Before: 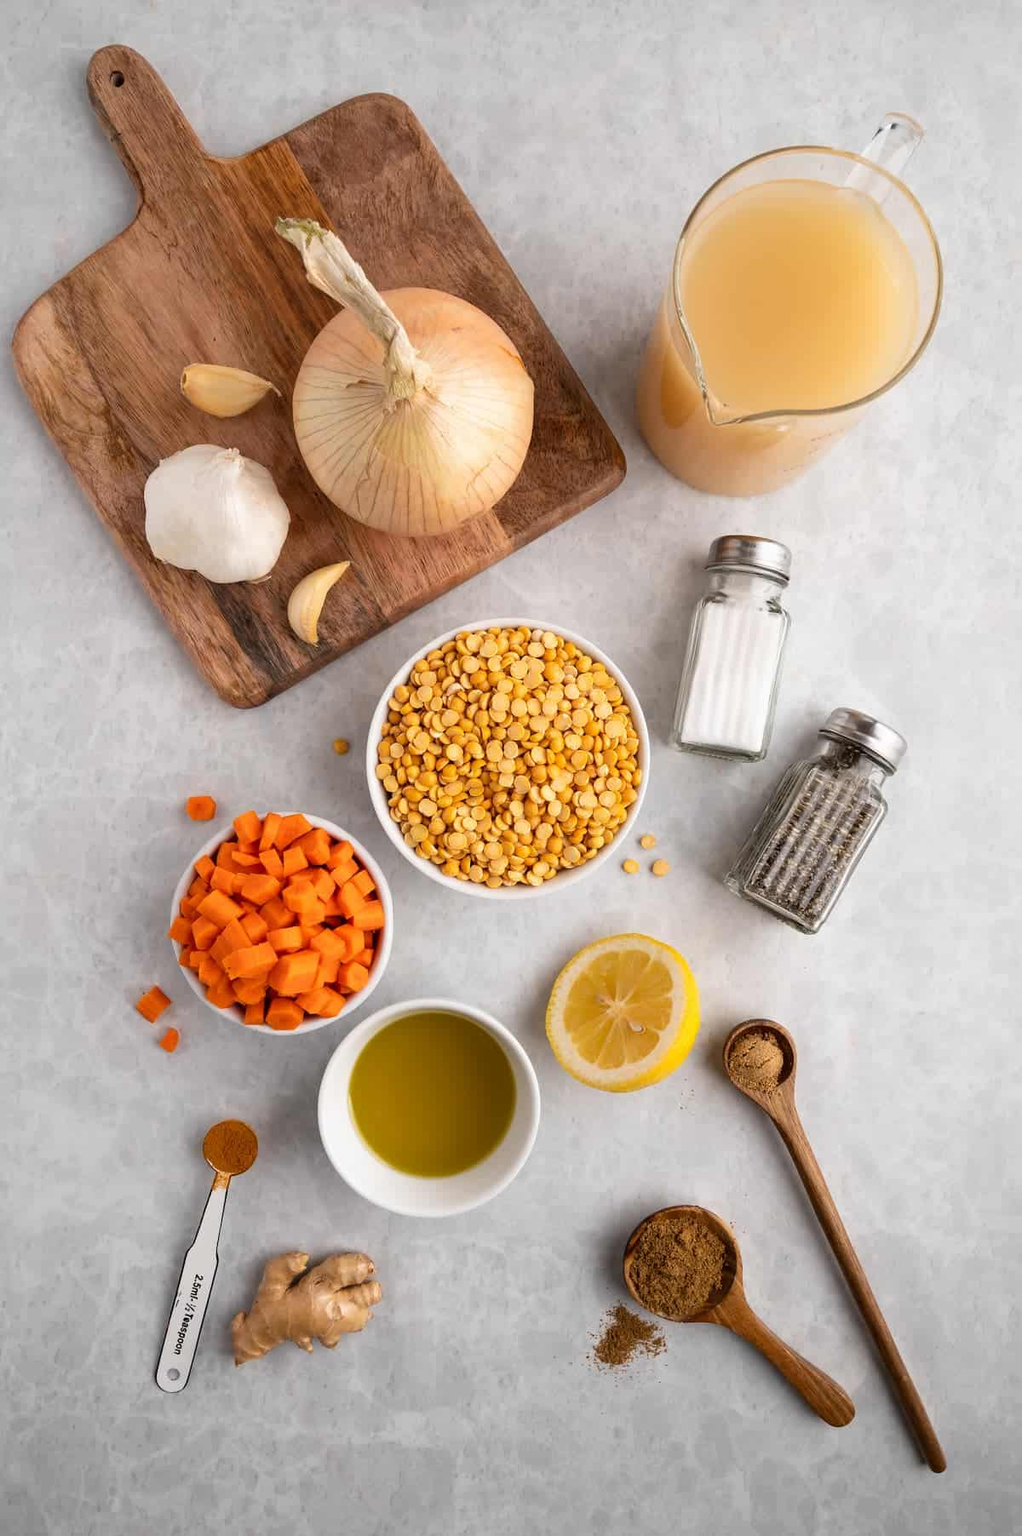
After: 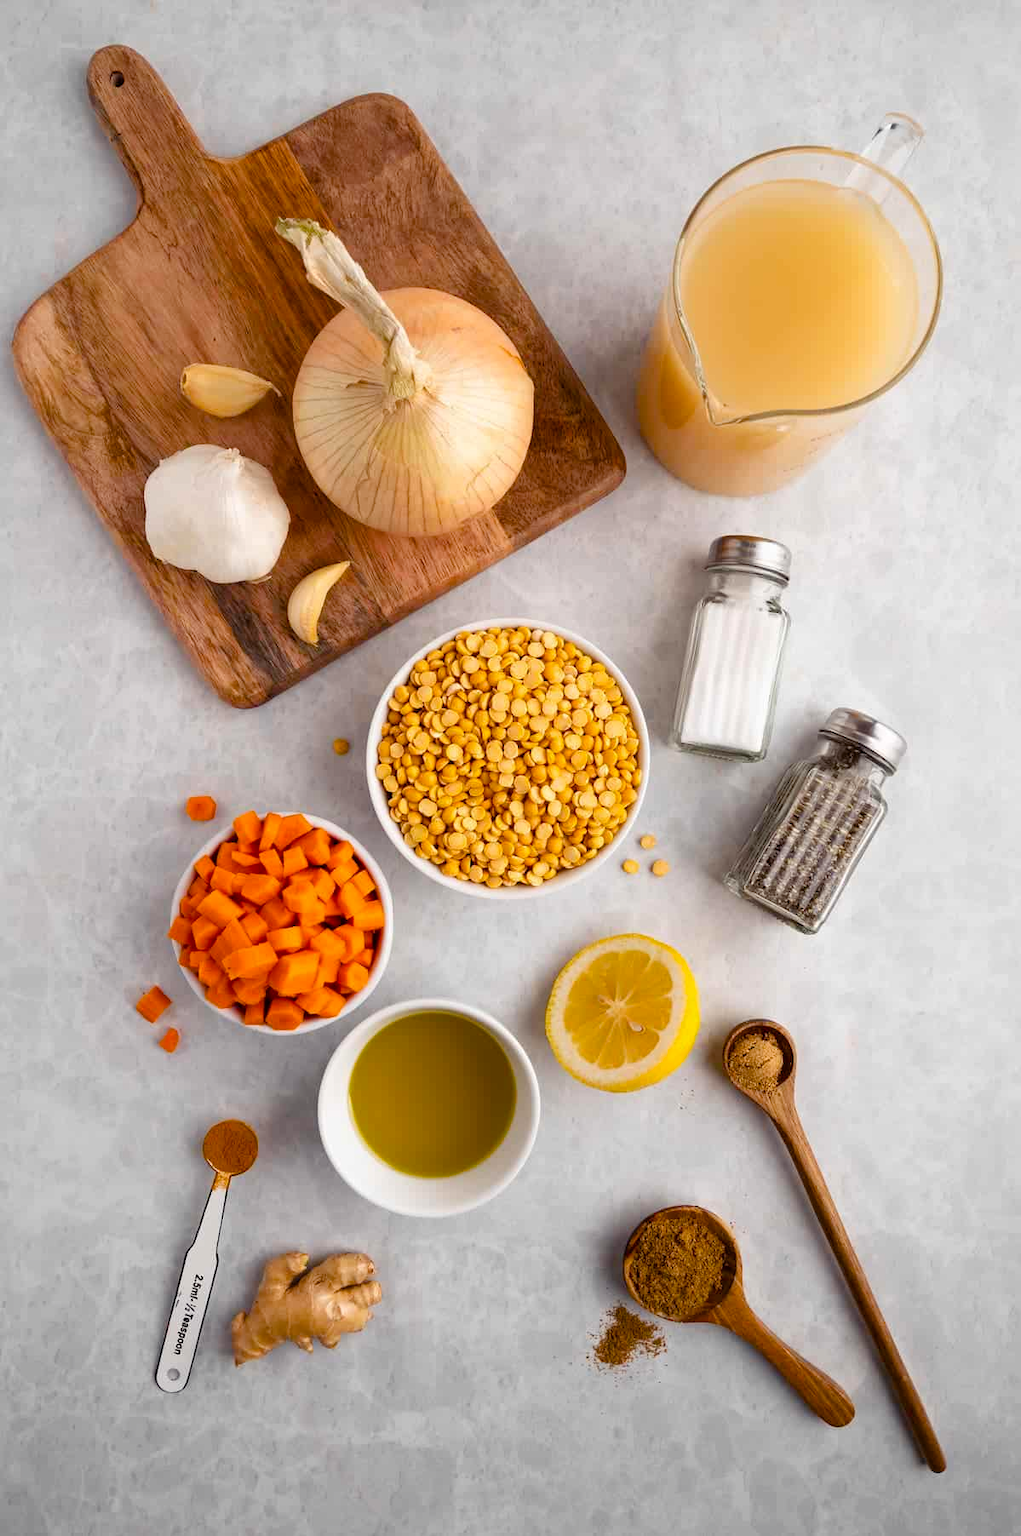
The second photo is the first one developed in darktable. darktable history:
color balance rgb: shadows lift › chroma 3.149%, shadows lift › hue 279.62°, perceptual saturation grading › global saturation 20.62%, perceptual saturation grading › highlights -19.8%, perceptual saturation grading › shadows 29.555%, global vibrance 20%
